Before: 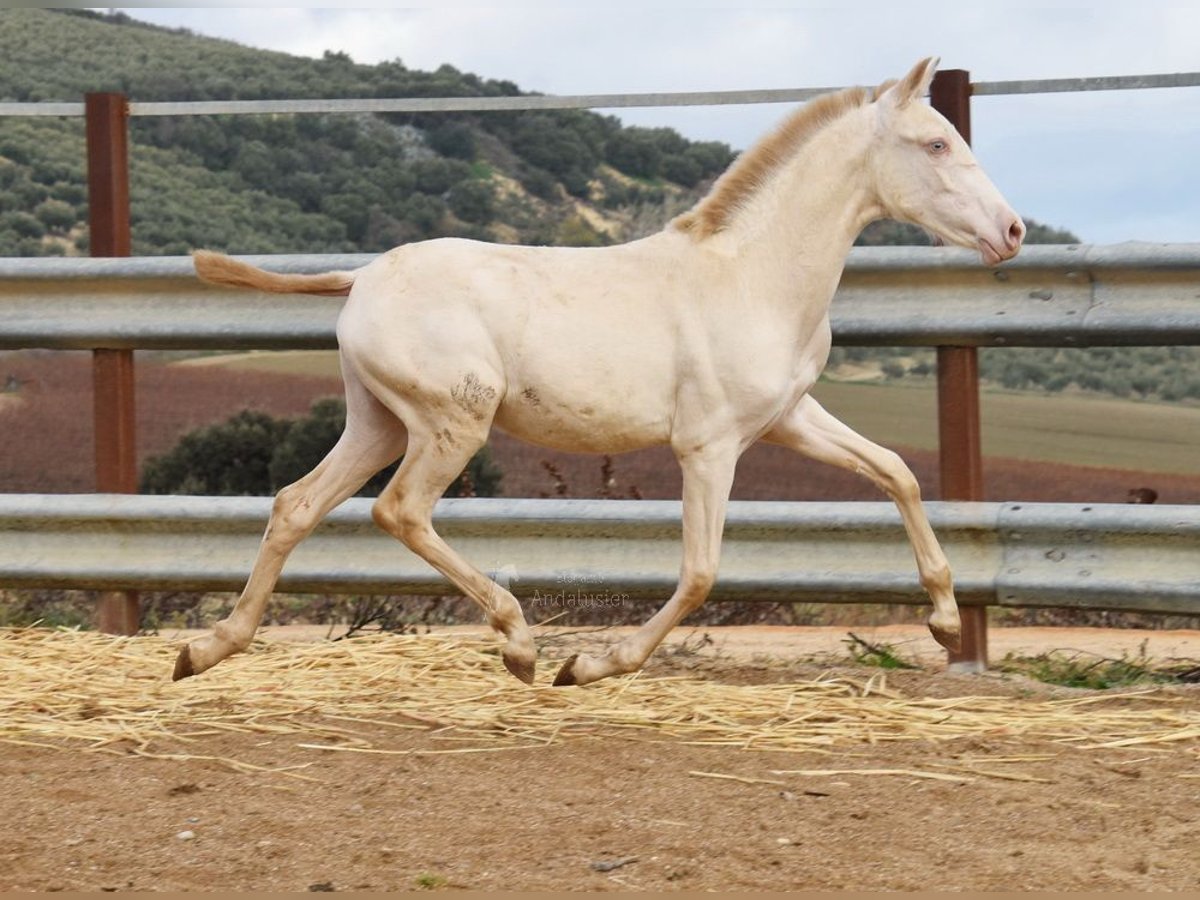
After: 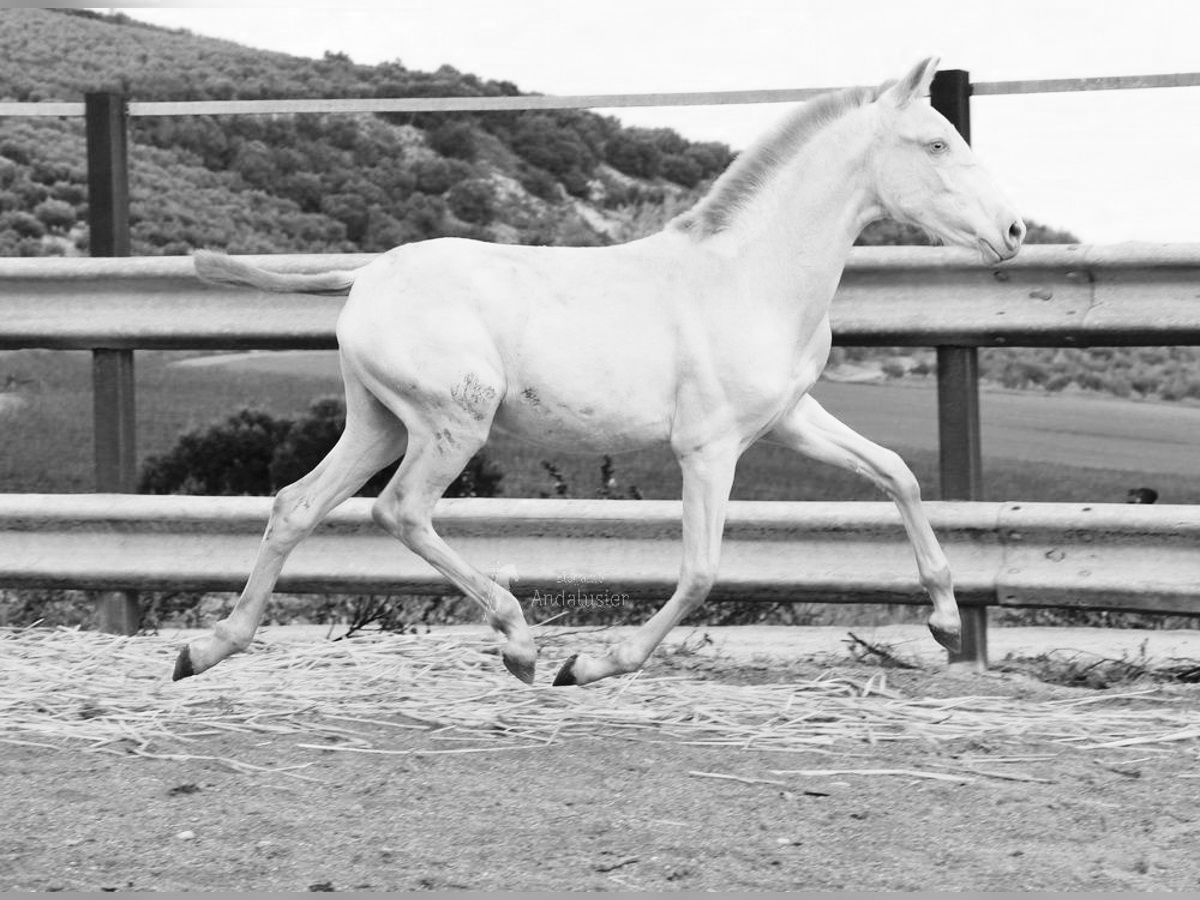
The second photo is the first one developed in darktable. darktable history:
base curve: curves: ch0 [(0, 0) (0.036, 0.025) (0.121, 0.166) (0.206, 0.329) (0.605, 0.79) (1, 1)], preserve colors none
color zones: curves: ch0 [(0, 0.613) (0.01, 0.613) (0.245, 0.448) (0.498, 0.529) (0.642, 0.665) (0.879, 0.777) (0.99, 0.613)]; ch1 [(0, 0) (0.143, 0) (0.286, 0) (0.429, 0) (0.571, 0) (0.714, 0) (0.857, 0)]
